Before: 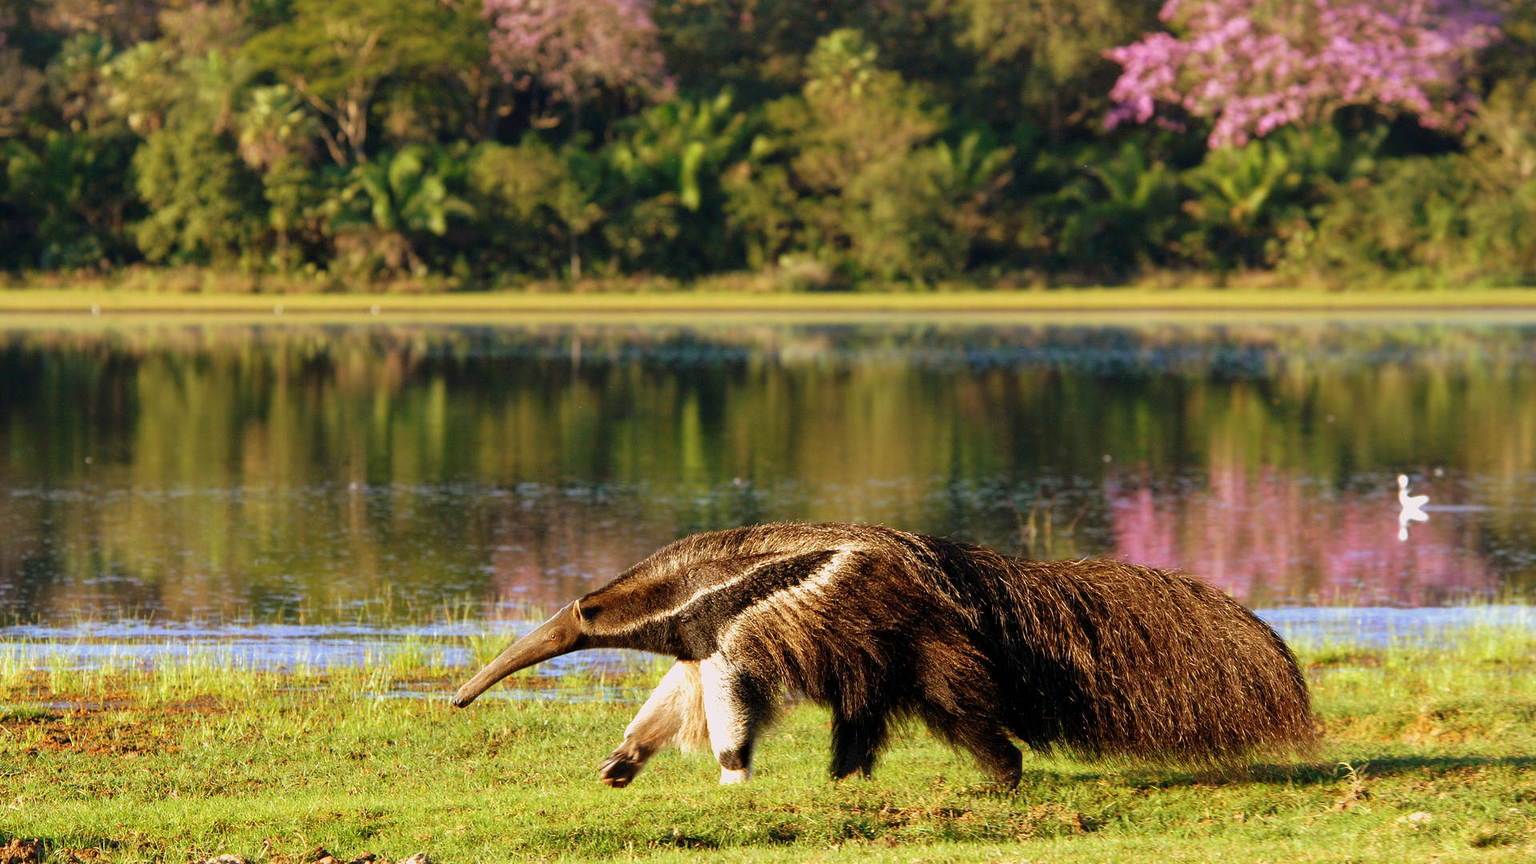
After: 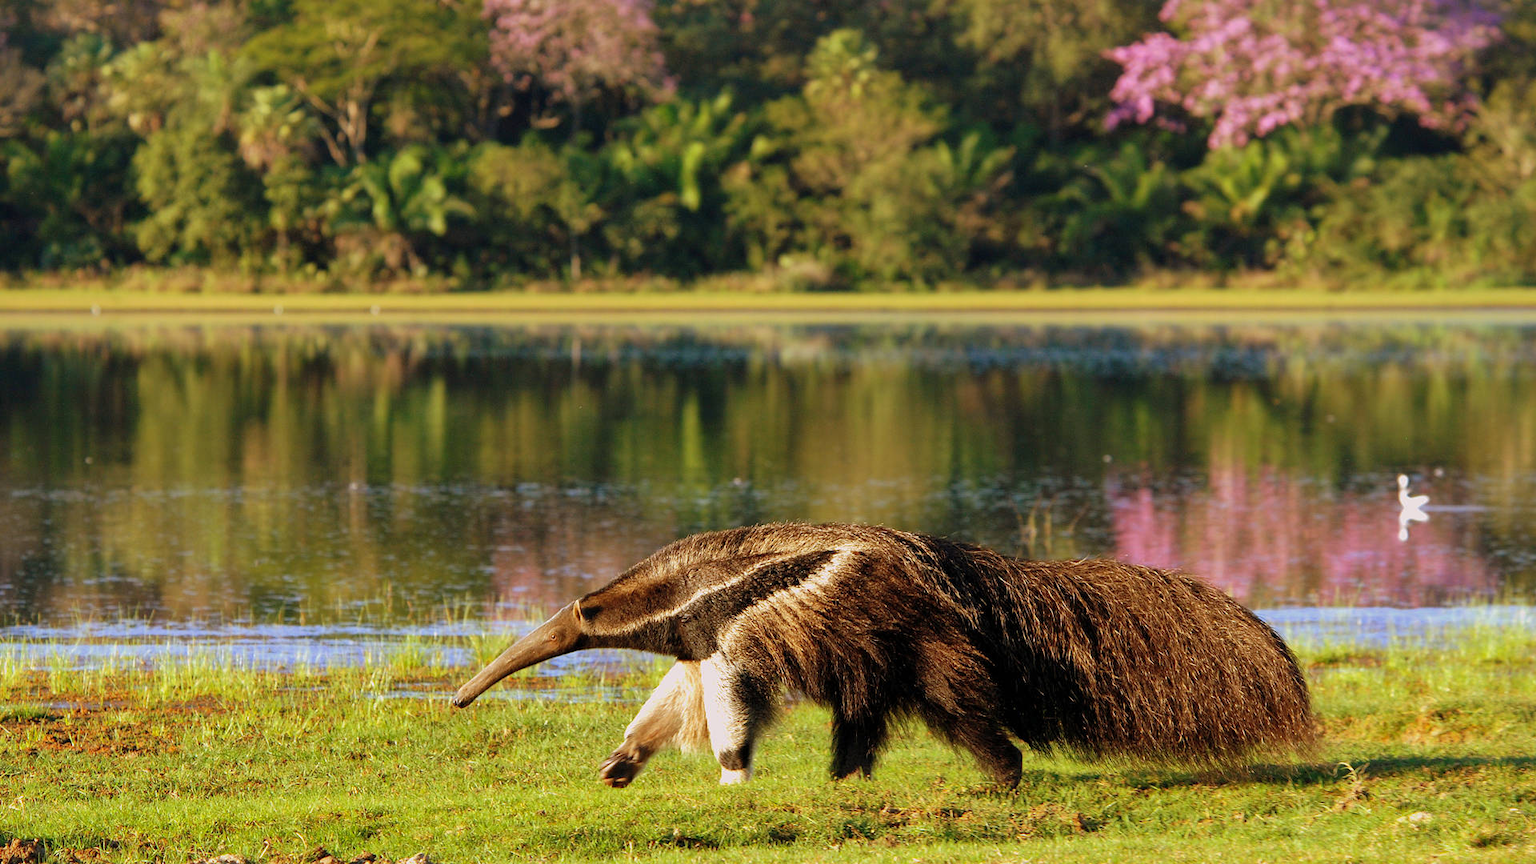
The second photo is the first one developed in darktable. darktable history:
shadows and highlights: shadows 29.86
